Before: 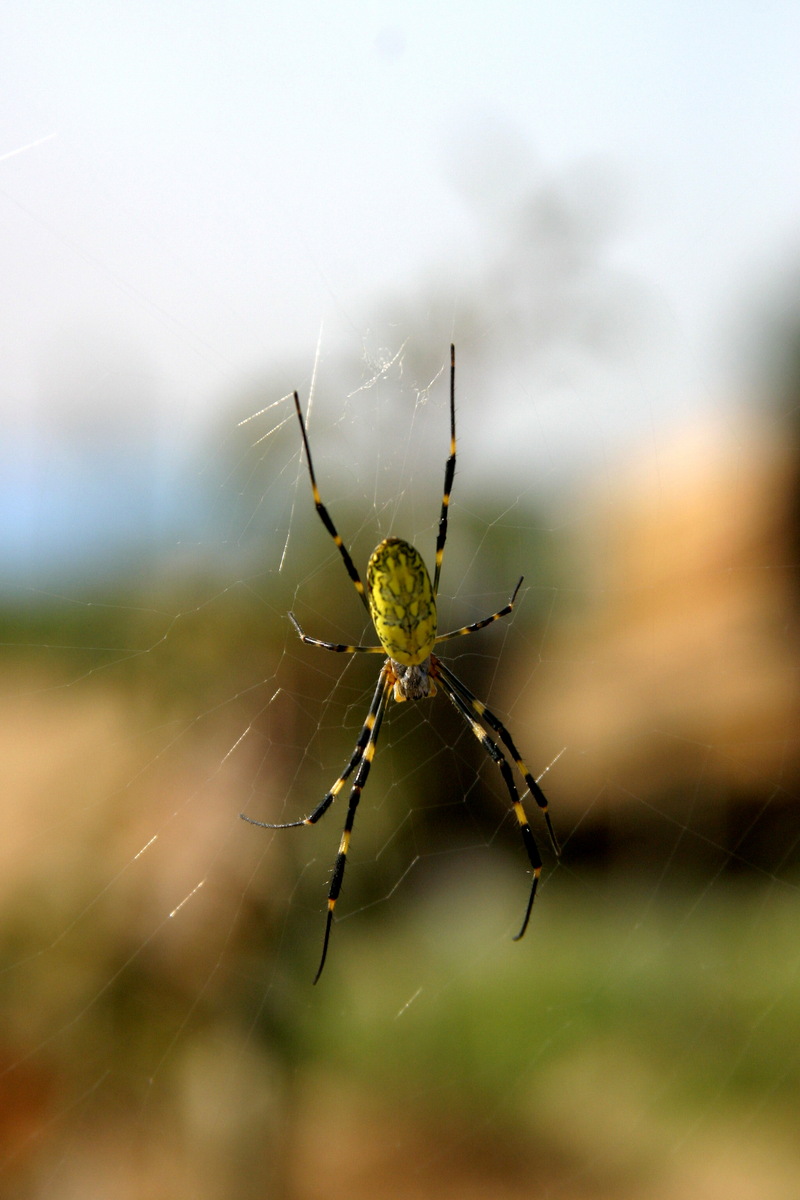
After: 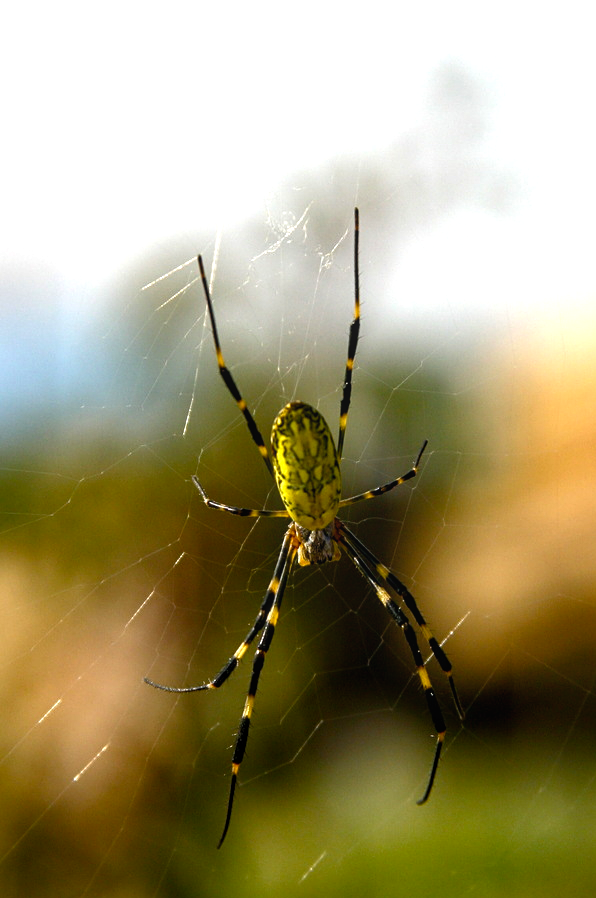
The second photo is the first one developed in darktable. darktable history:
crop and rotate: left 12.029%, top 11.352%, right 13.458%, bottom 13.756%
color balance rgb: perceptual saturation grading › global saturation 20%, perceptual saturation grading › highlights -25.856%, perceptual saturation grading › shadows 24.431%, perceptual brilliance grading › global brilliance 14.738%, perceptual brilliance grading › shadows -35.058%, global vibrance 20%
sharpen: amount 0.216
local contrast: detail 110%
